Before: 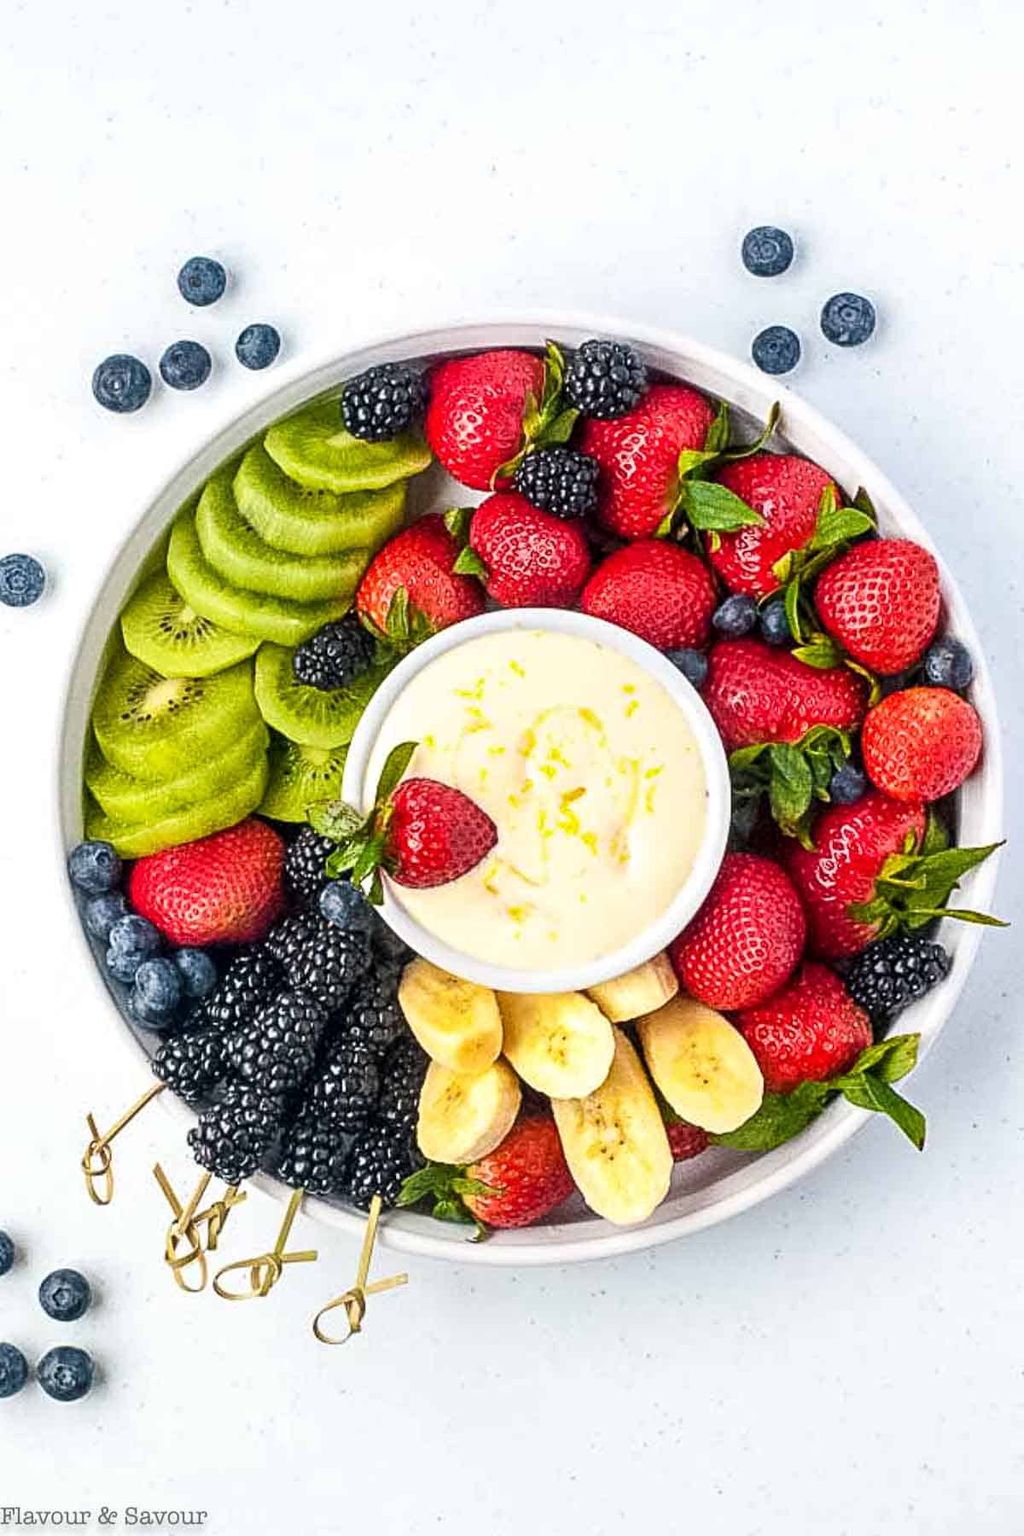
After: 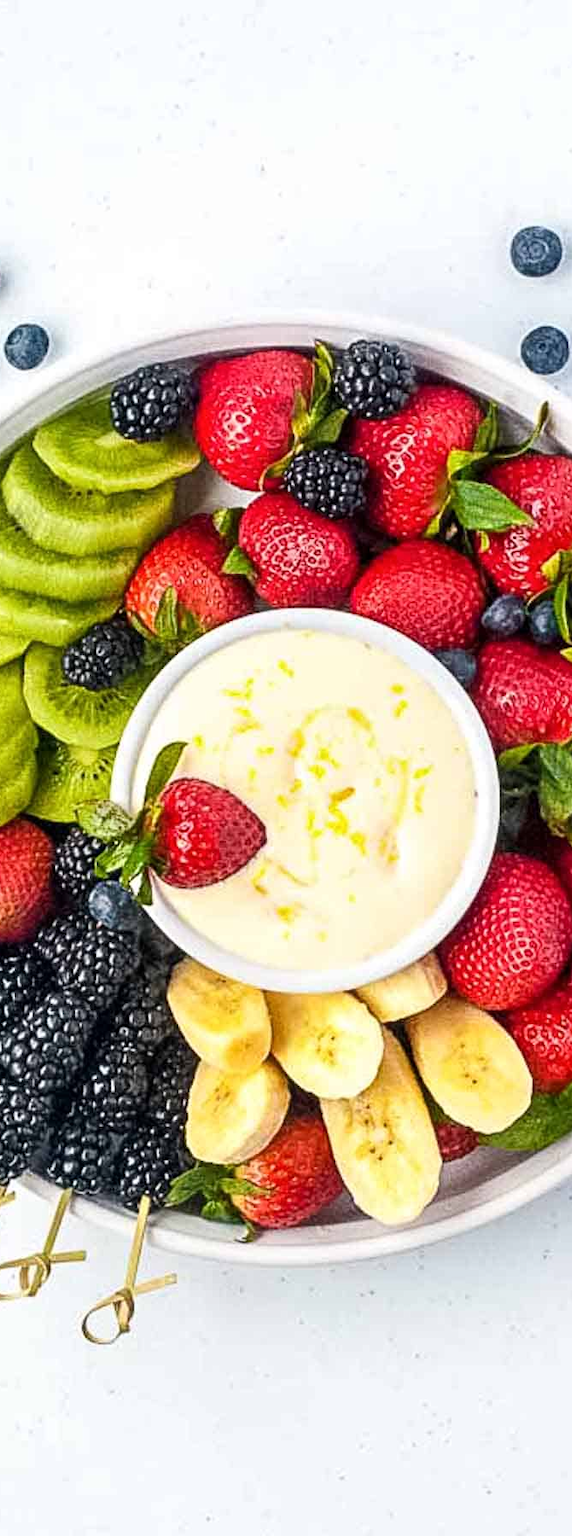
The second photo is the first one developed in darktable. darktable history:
base curve: curves: ch0 [(0, 0) (0.283, 0.295) (1, 1)], preserve colors none
tone equalizer: on, module defaults
crop and rotate: left 22.637%, right 21.411%
